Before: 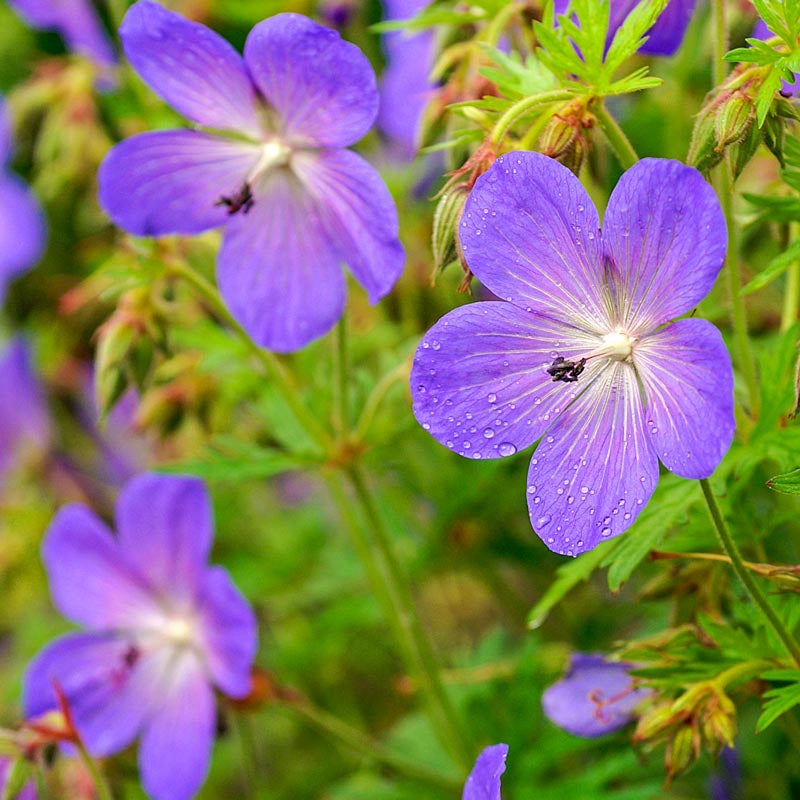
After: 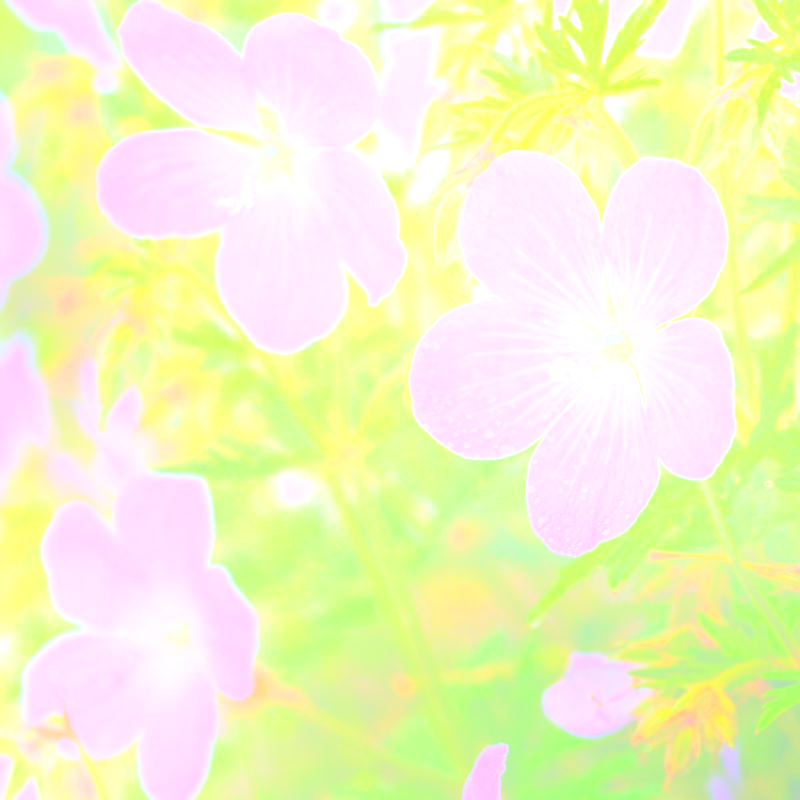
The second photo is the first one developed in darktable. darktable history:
white balance: red 0.967, blue 1.049
contrast equalizer: octaves 7, y [[0.6 ×6], [0.55 ×6], [0 ×6], [0 ×6], [0 ×6]], mix 0.15
bloom: size 25%, threshold 5%, strength 90%
